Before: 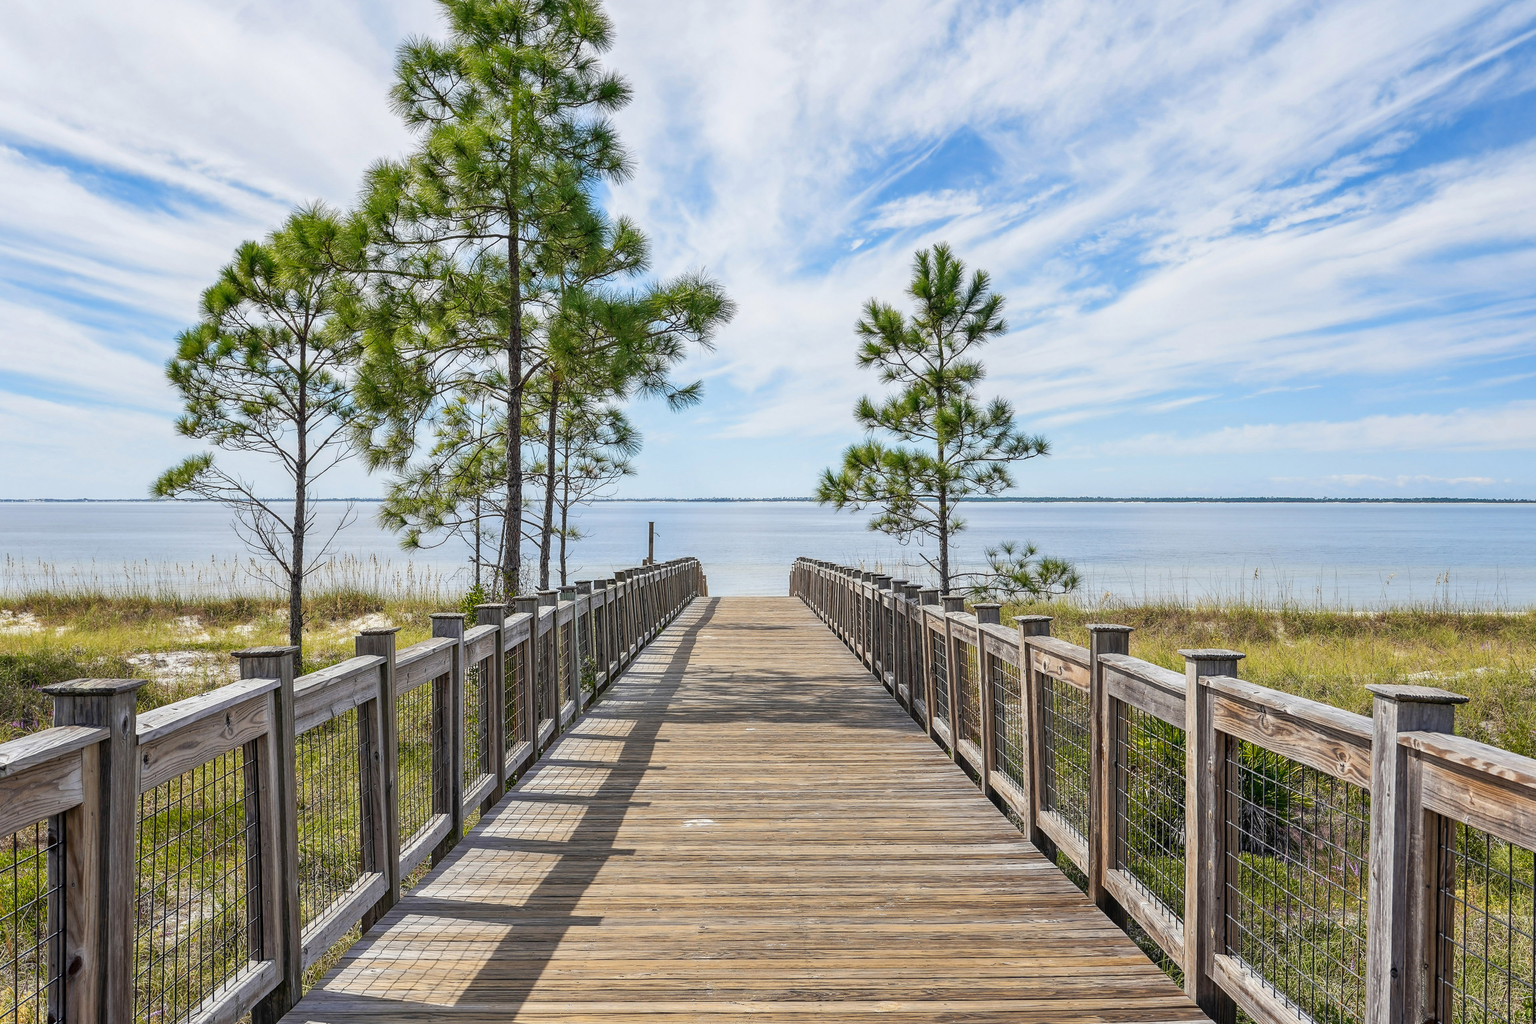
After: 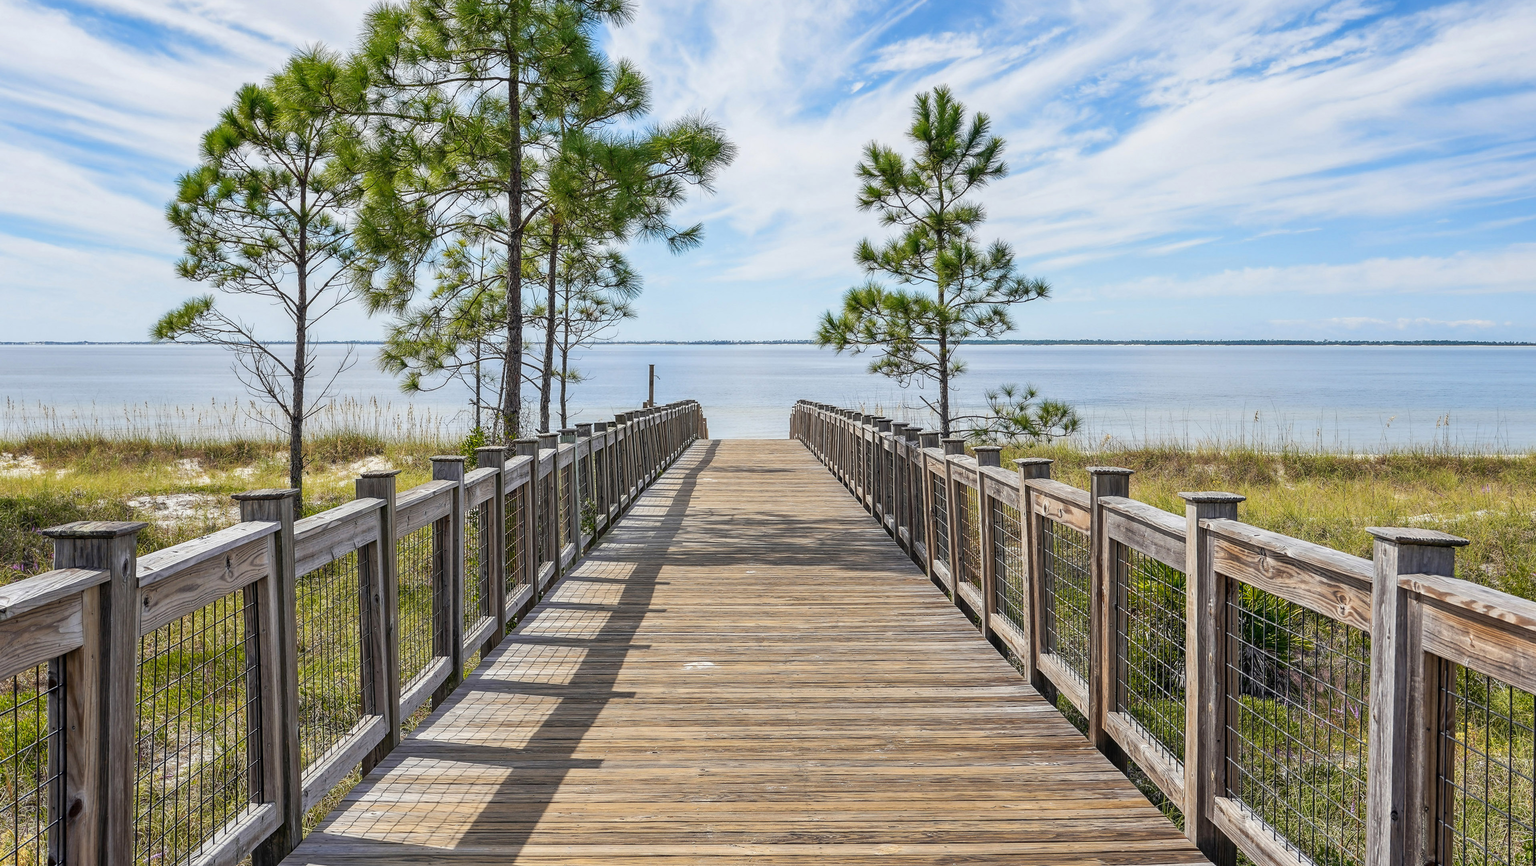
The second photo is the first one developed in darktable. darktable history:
crop and rotate: top 15.4%
